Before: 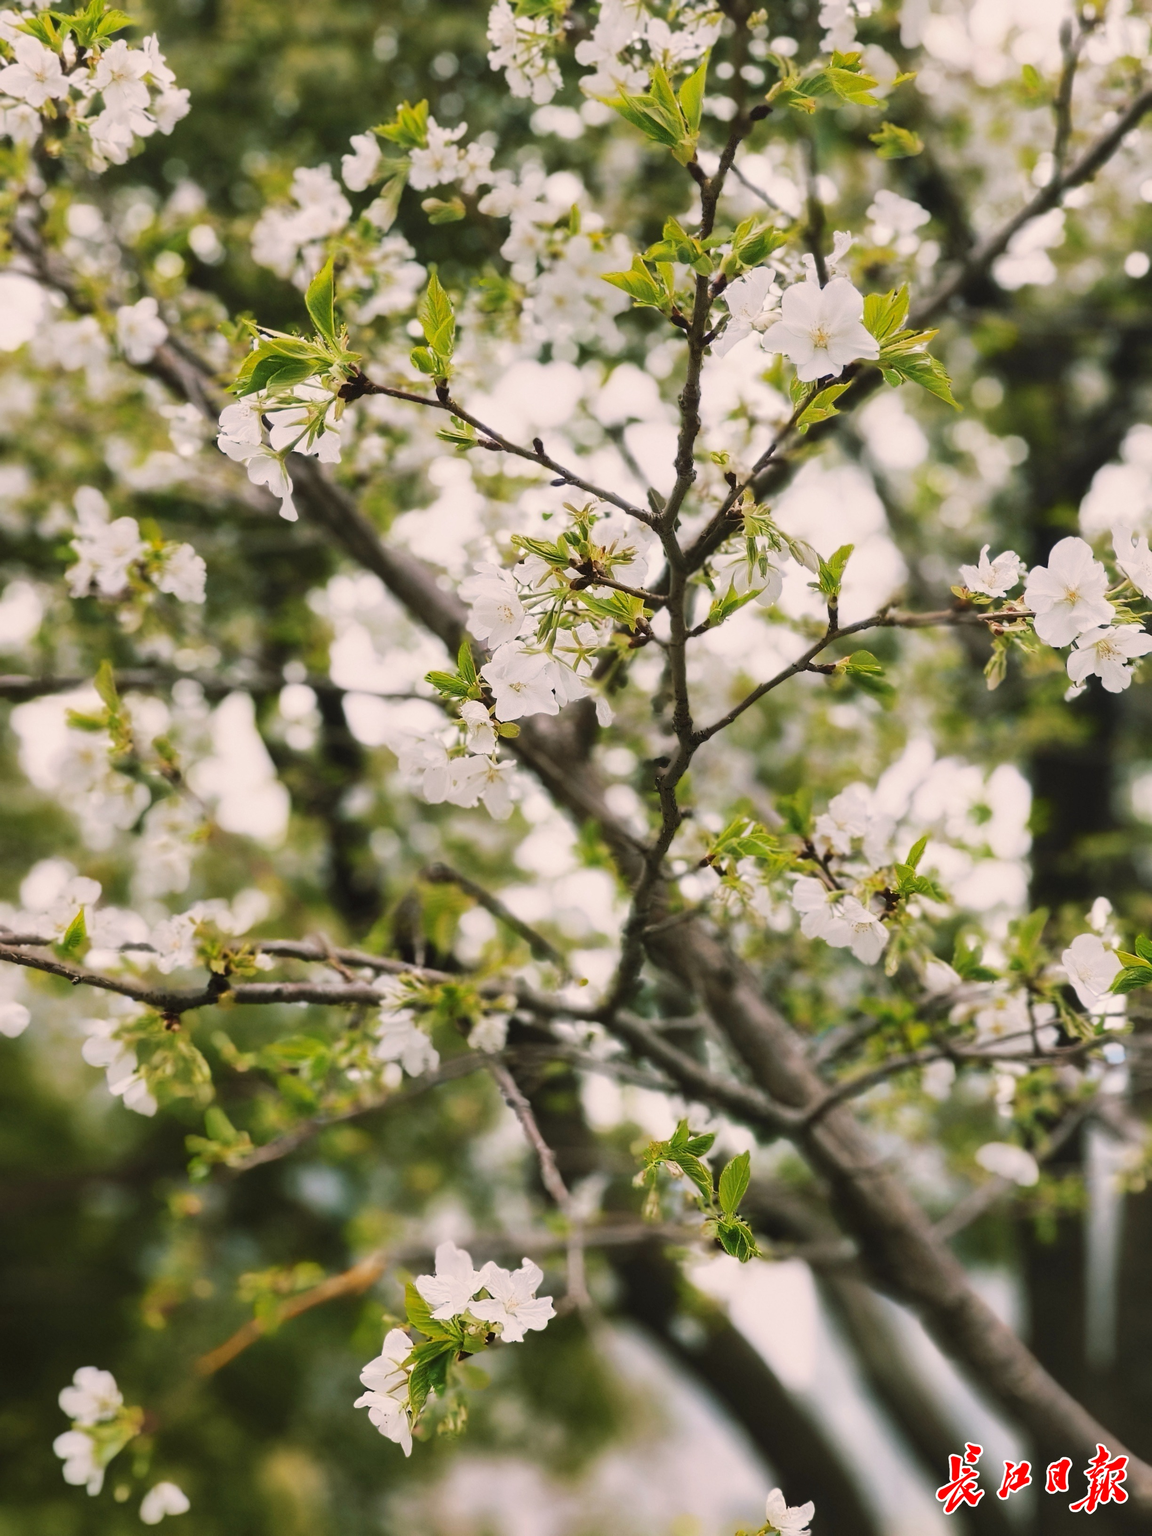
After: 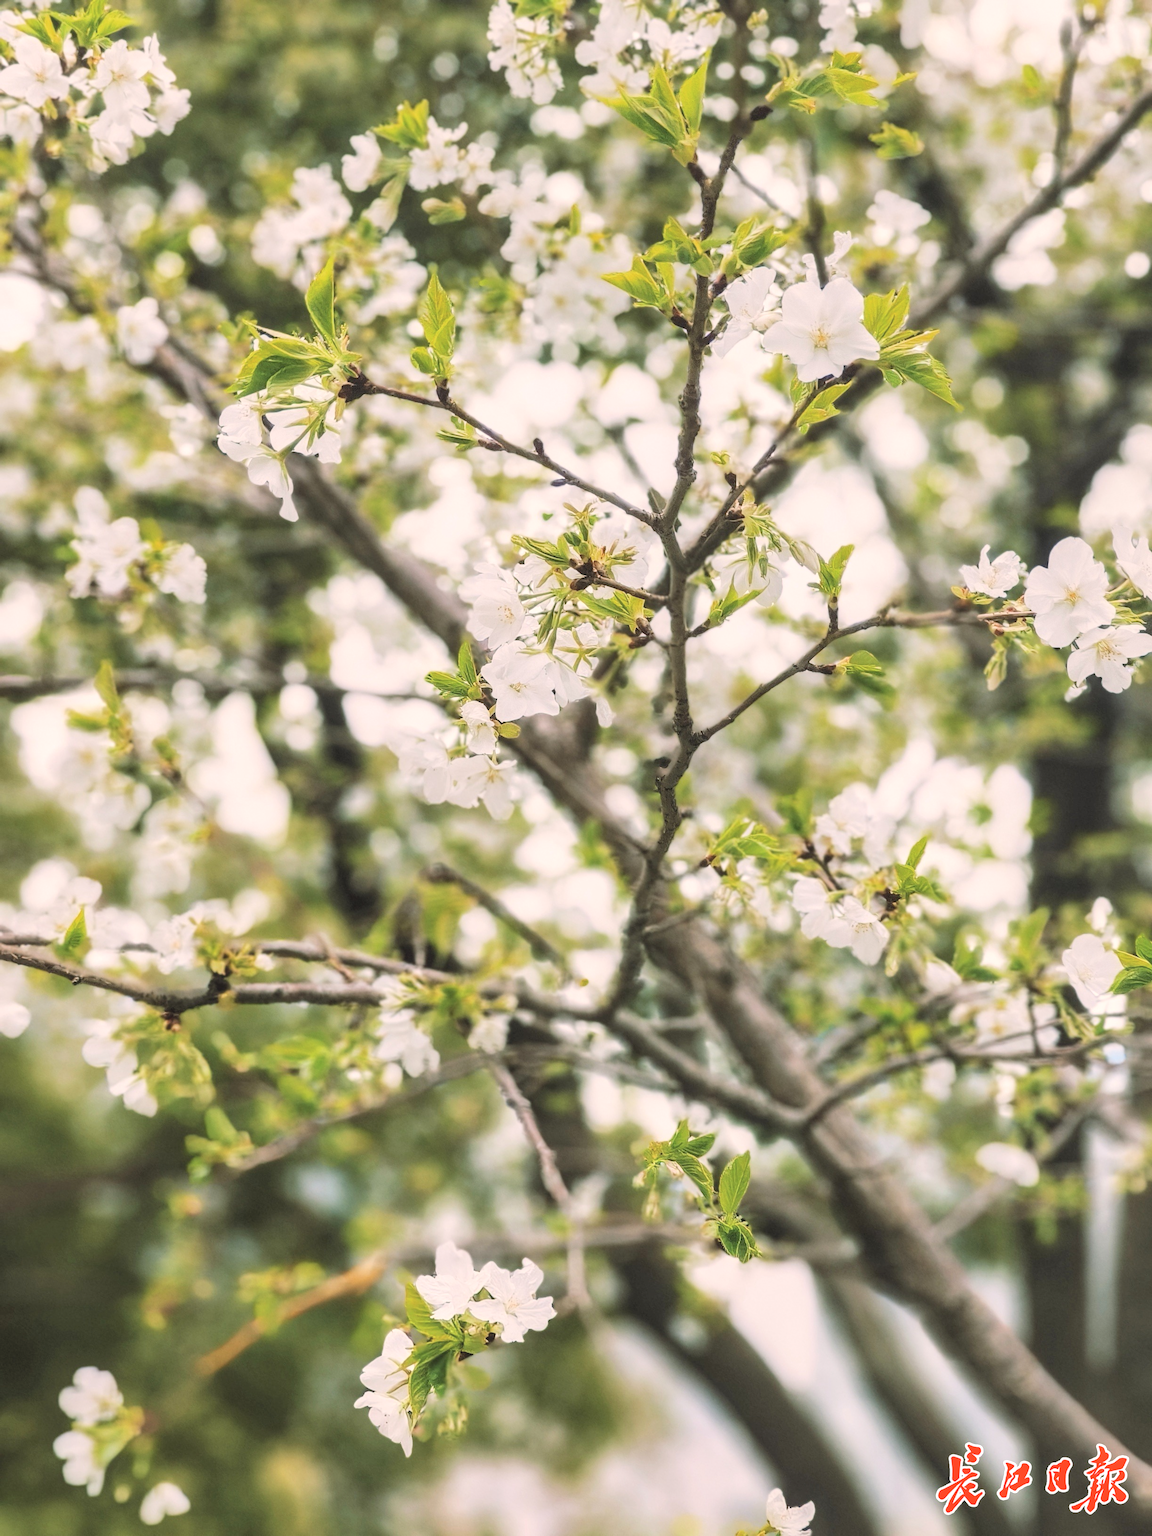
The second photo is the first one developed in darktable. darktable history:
local contrast: on, module defaults
contrast brightness saturation: brightness 0.28
